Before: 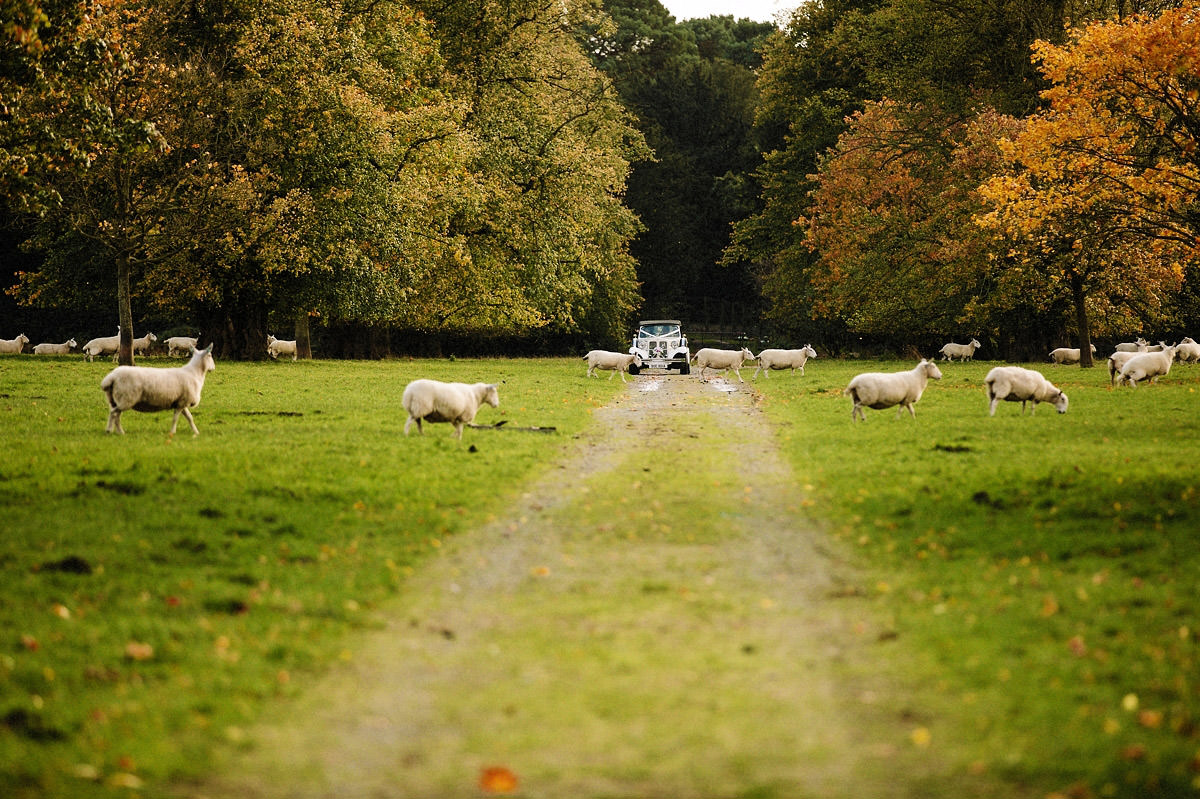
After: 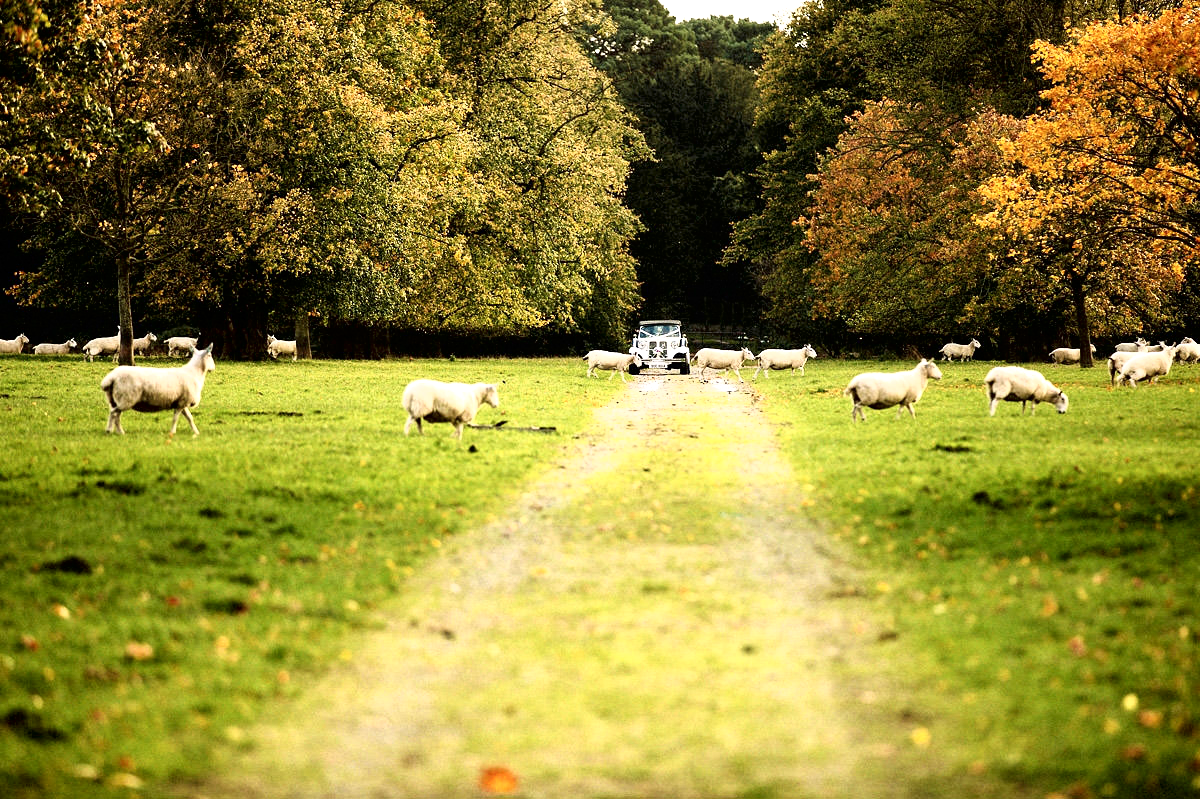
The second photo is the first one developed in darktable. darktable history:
tone curve: curves: ch0 [(0, 0) (0.003, 0) (0.011, 0.001) (0.025, 0.003) (0.044, 0.004) (0.069, 0.007) (0.1, 0.01) (0.136, 0.033) (0.177, 0.082) (0.224, 0.141) (0.277, 0.208) (0.335, 0.282) (0.399, 0.363) (0.468, 0.451) (0.543, 0.545) (0.623, 0.647) (0.709, 0.756) (0.801, 0.87) (0.898, 0.972) (1, 1)], color space Lab, independent channels, preserve colors none
exposure: black level correction 0, exposure 0.695 EV, compensate highlight preservation false
